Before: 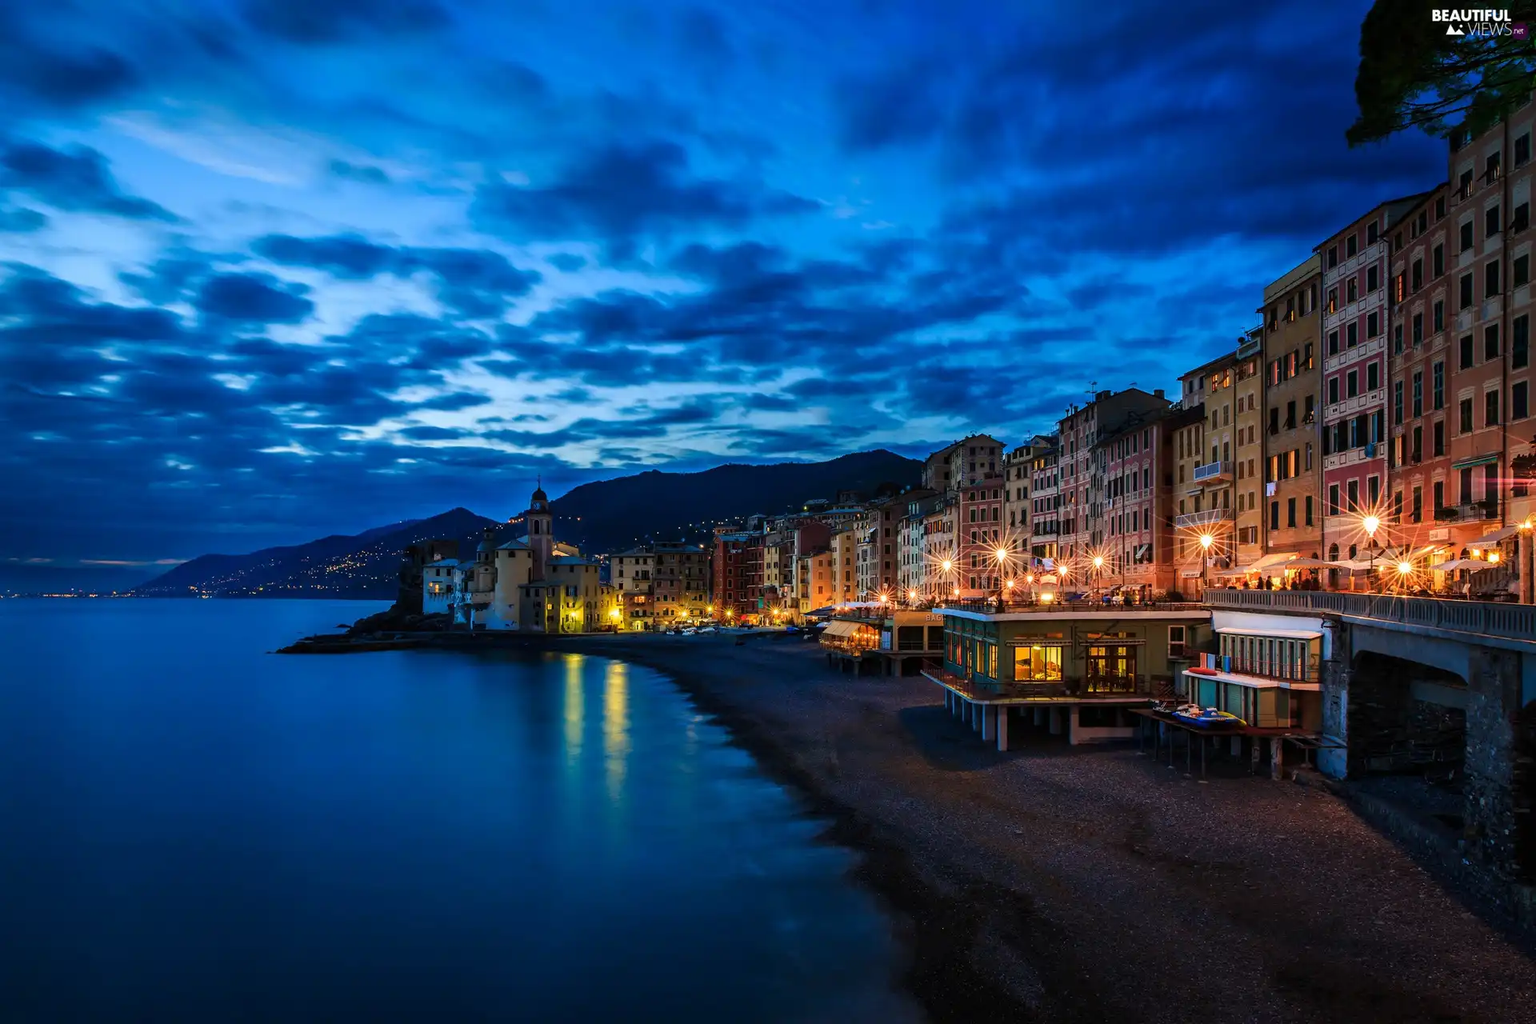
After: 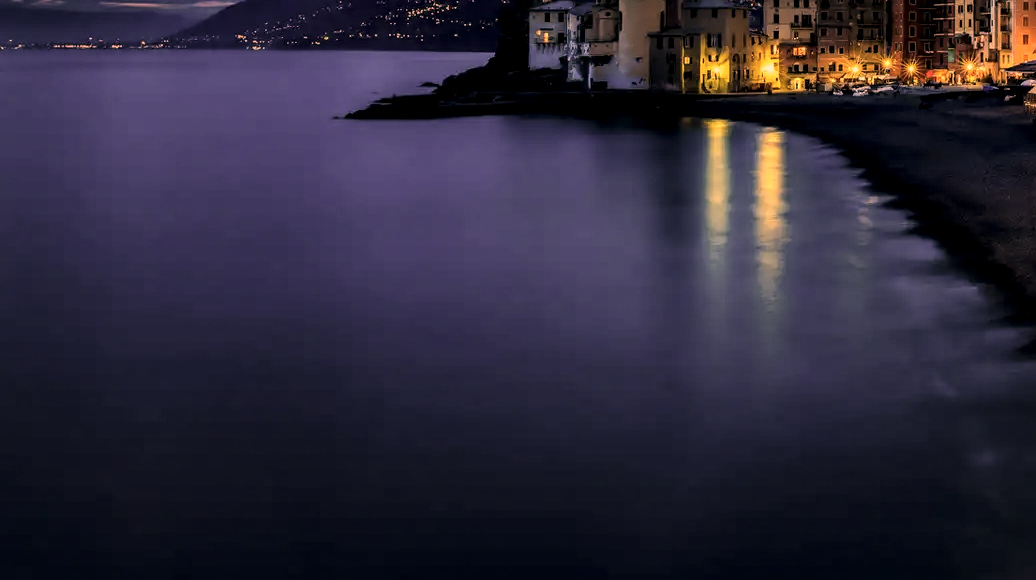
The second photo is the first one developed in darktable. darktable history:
local contrast: highlights 27%, shadows 77%, midtone range 0.749
color correction: highlights a* 39.26, highlights b* 39.89, saturation 0.688
crop and rotate: top 54.572%, right 46.032%, bottom 0.115%
tone curve: curves: ch0 [(0, 0) (0.058, 0.027) (0.214, 0.183) (0.304, 0.288) (0.522, 0.549) (0.658, 0.7) (0.741, 0.775) (0.844, 0.866) (0.986, 0.957)]; ch1 [(0, 0) (0.172, 0.123) (0.312, 0.296) (0.437, 0.429) (0.471, 0.469) (0.502, 0.5) (0.513, 0.515) (0.572, 0.603) (0.617, 0.653) (0.68, 0.724) (0.889, 0.924) (1, 1)]; ch2 [(0, 0) (0.411, 0.424) (0.489, 0.49) (0.502, 0.5) (0.517, 0.519) (0.549, 0.578) (0.604, 0.628) (0.693, 0.686) (1, 1)], color space Lab, linked channels, preserve colors none
tone equalizer: on, module defaults
